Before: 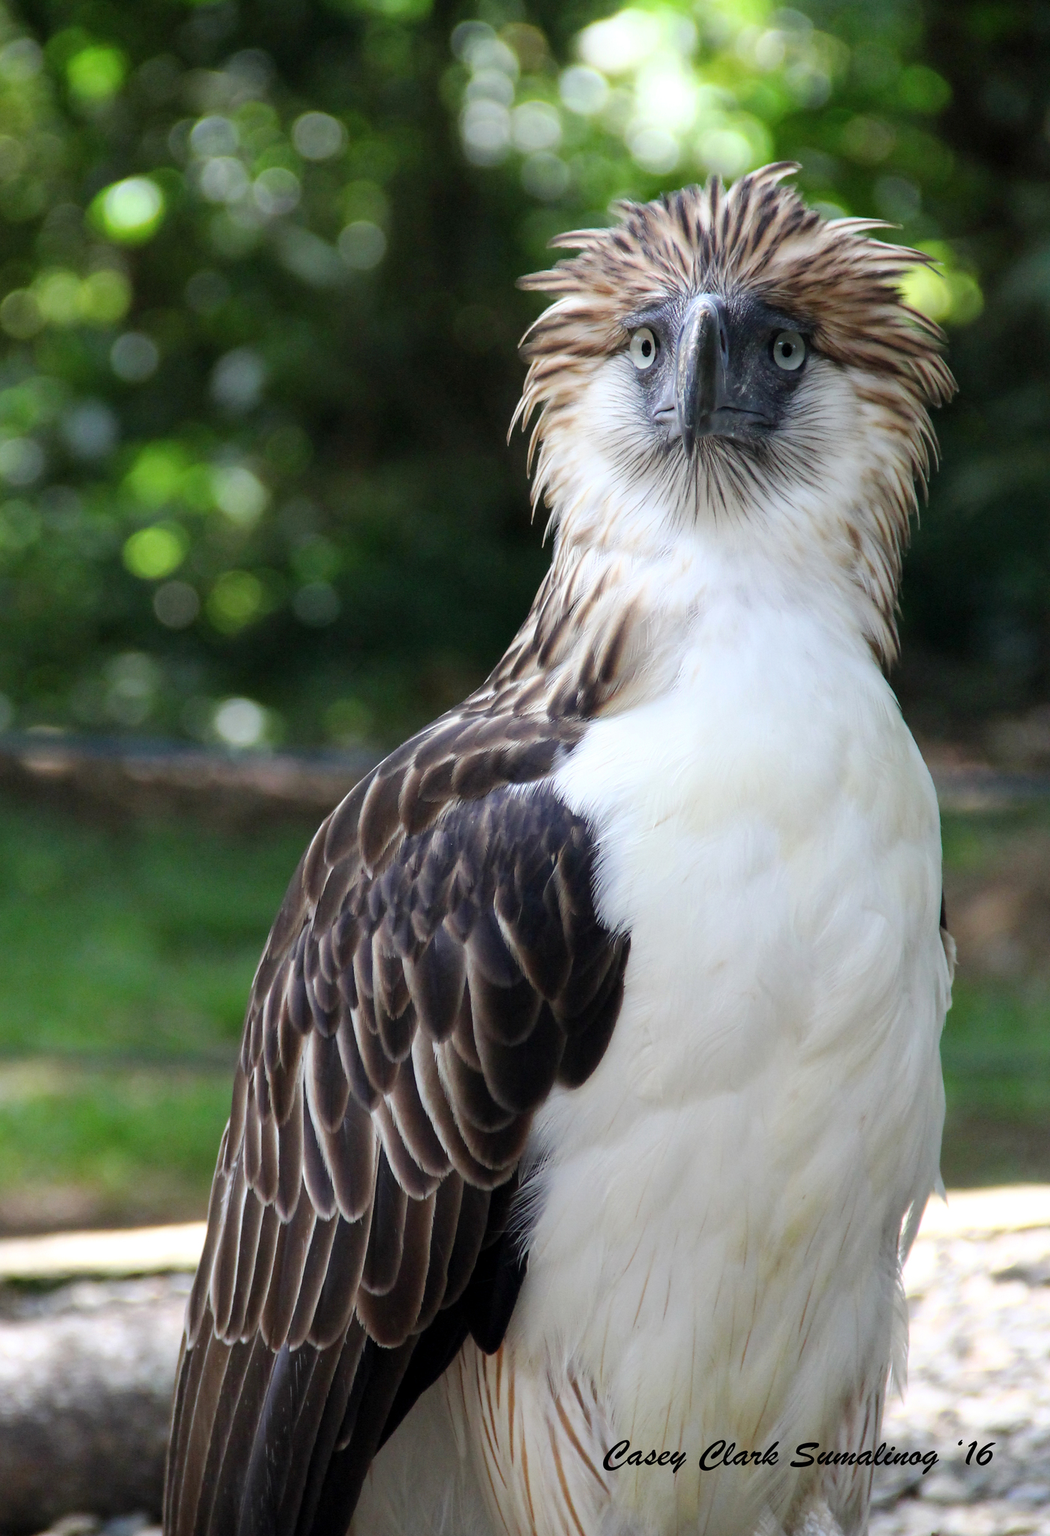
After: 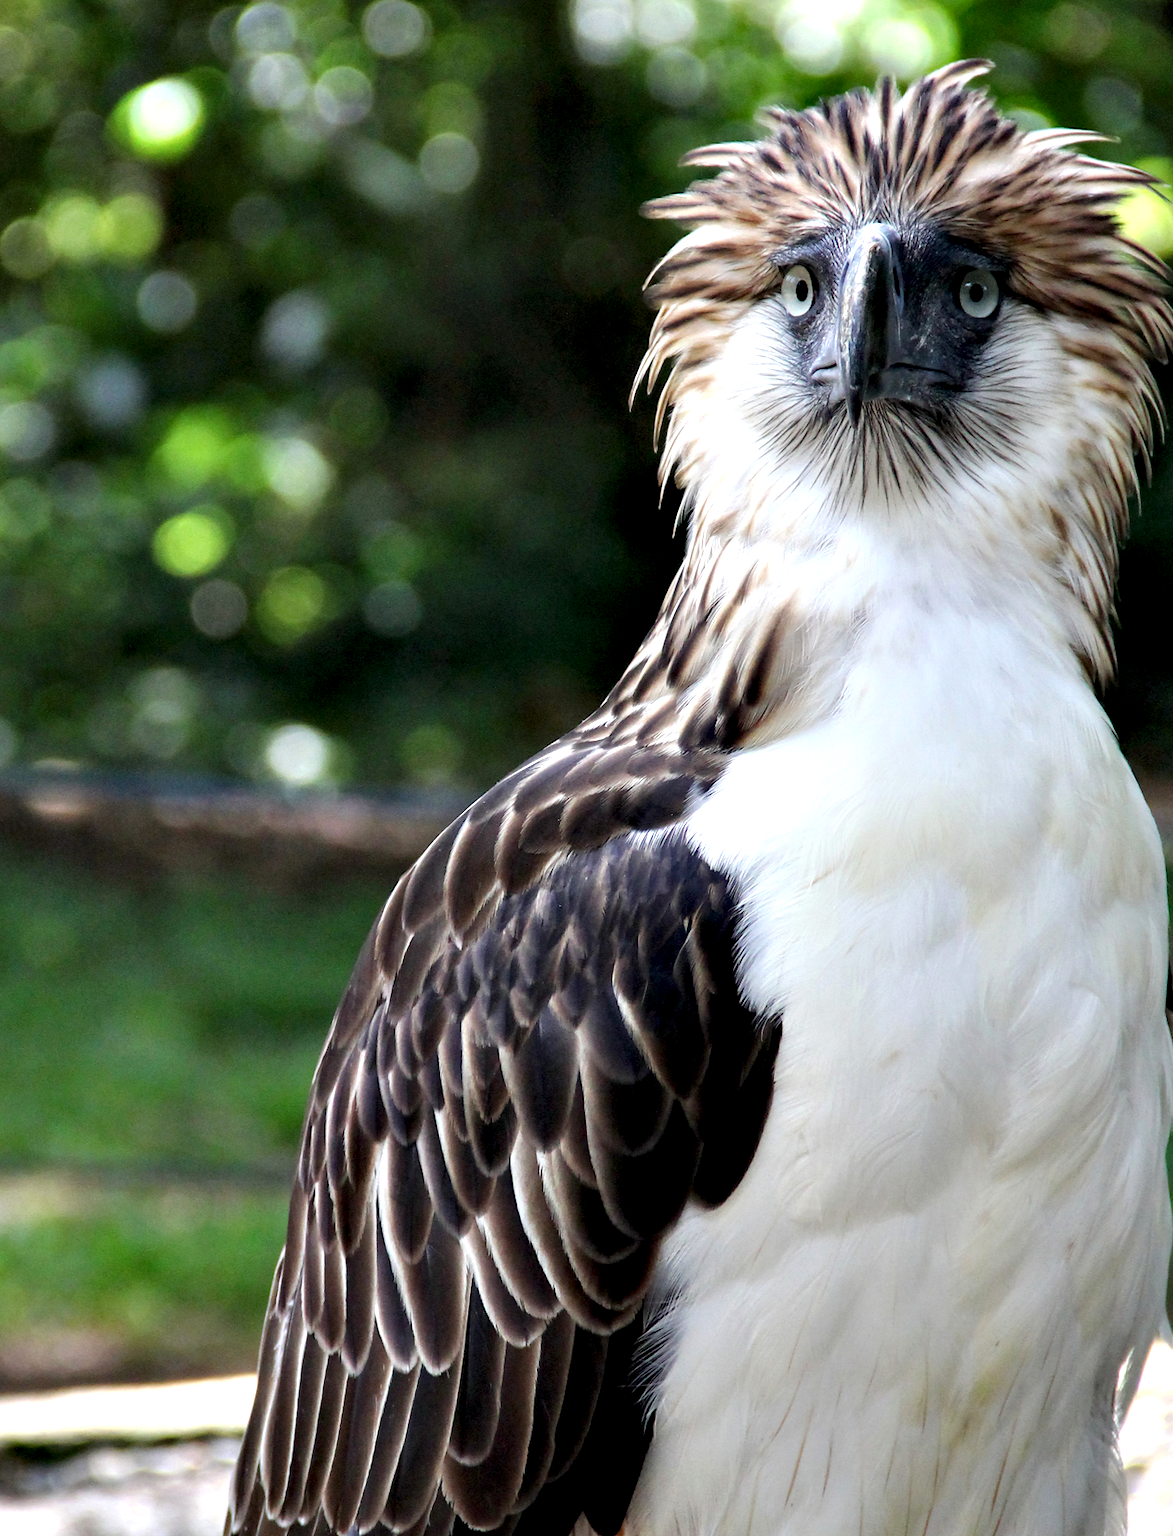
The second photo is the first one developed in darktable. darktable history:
contrast equalizer: octaves 7, y [[0.6 ×6], [0.55 ×6], [0 ×6], [0 ×6], [0 ×6]]
crop: top 7.433%, right 9.863%, bottom 11.926%
